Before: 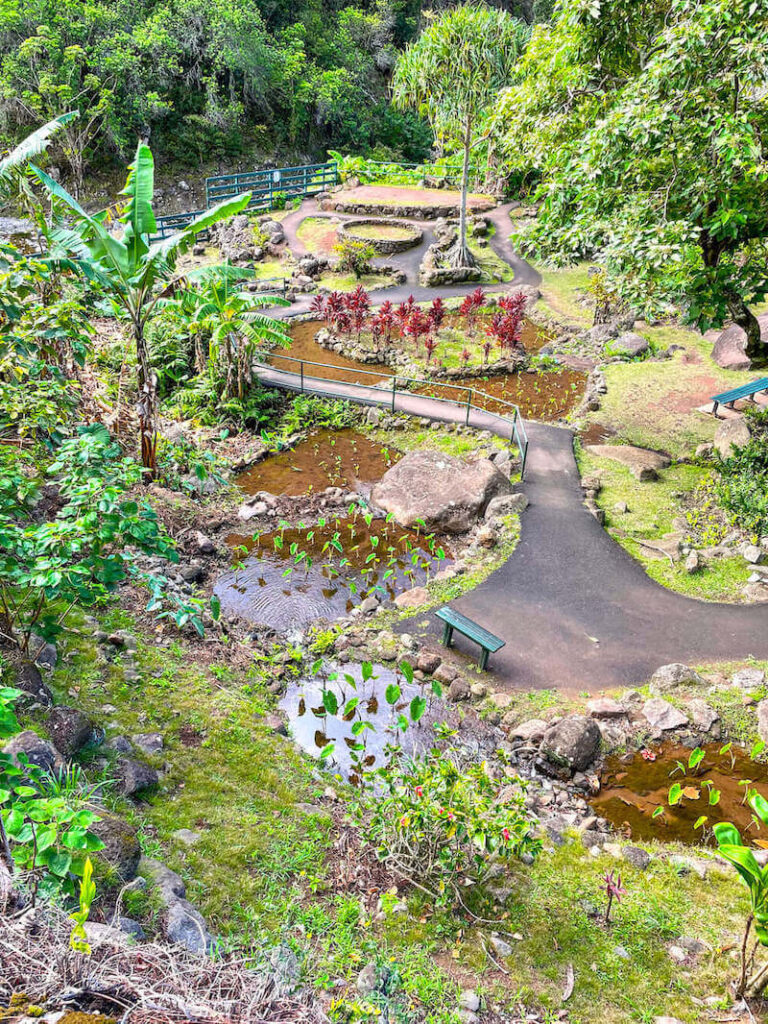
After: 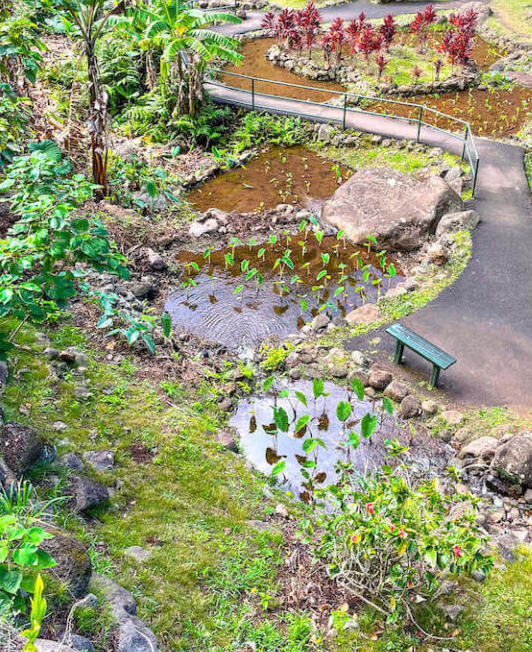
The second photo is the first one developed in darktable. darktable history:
crop: left 6.488%, top 27.668%, right 24.183%, bottom 8.656%
shadows and highlights: shadows -70, highlights 35, soften with gaussian
